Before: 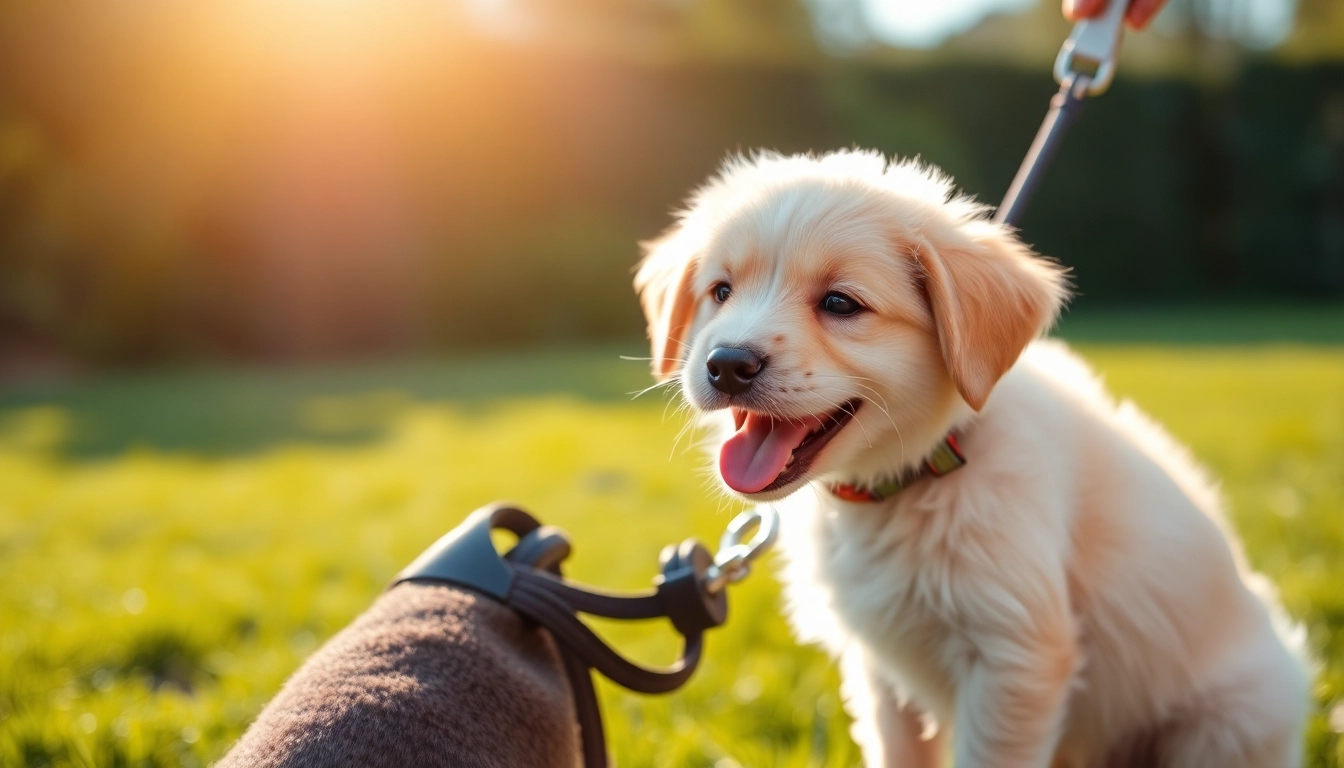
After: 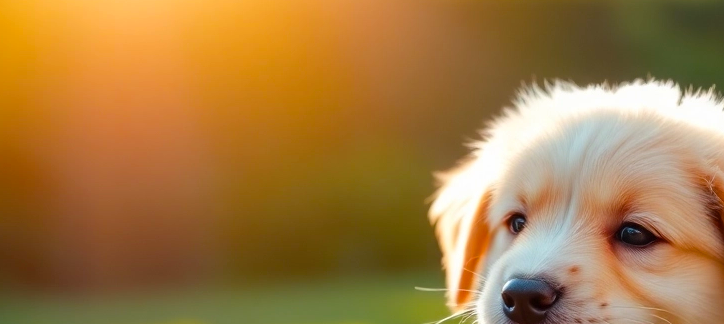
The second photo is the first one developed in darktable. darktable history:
crop: left 15.306%, top 9.065%, right 30.789%, bottom 48.638%
color balance rgb: perceptual saturation grading › global saturation 30%, global vibrance 10%
